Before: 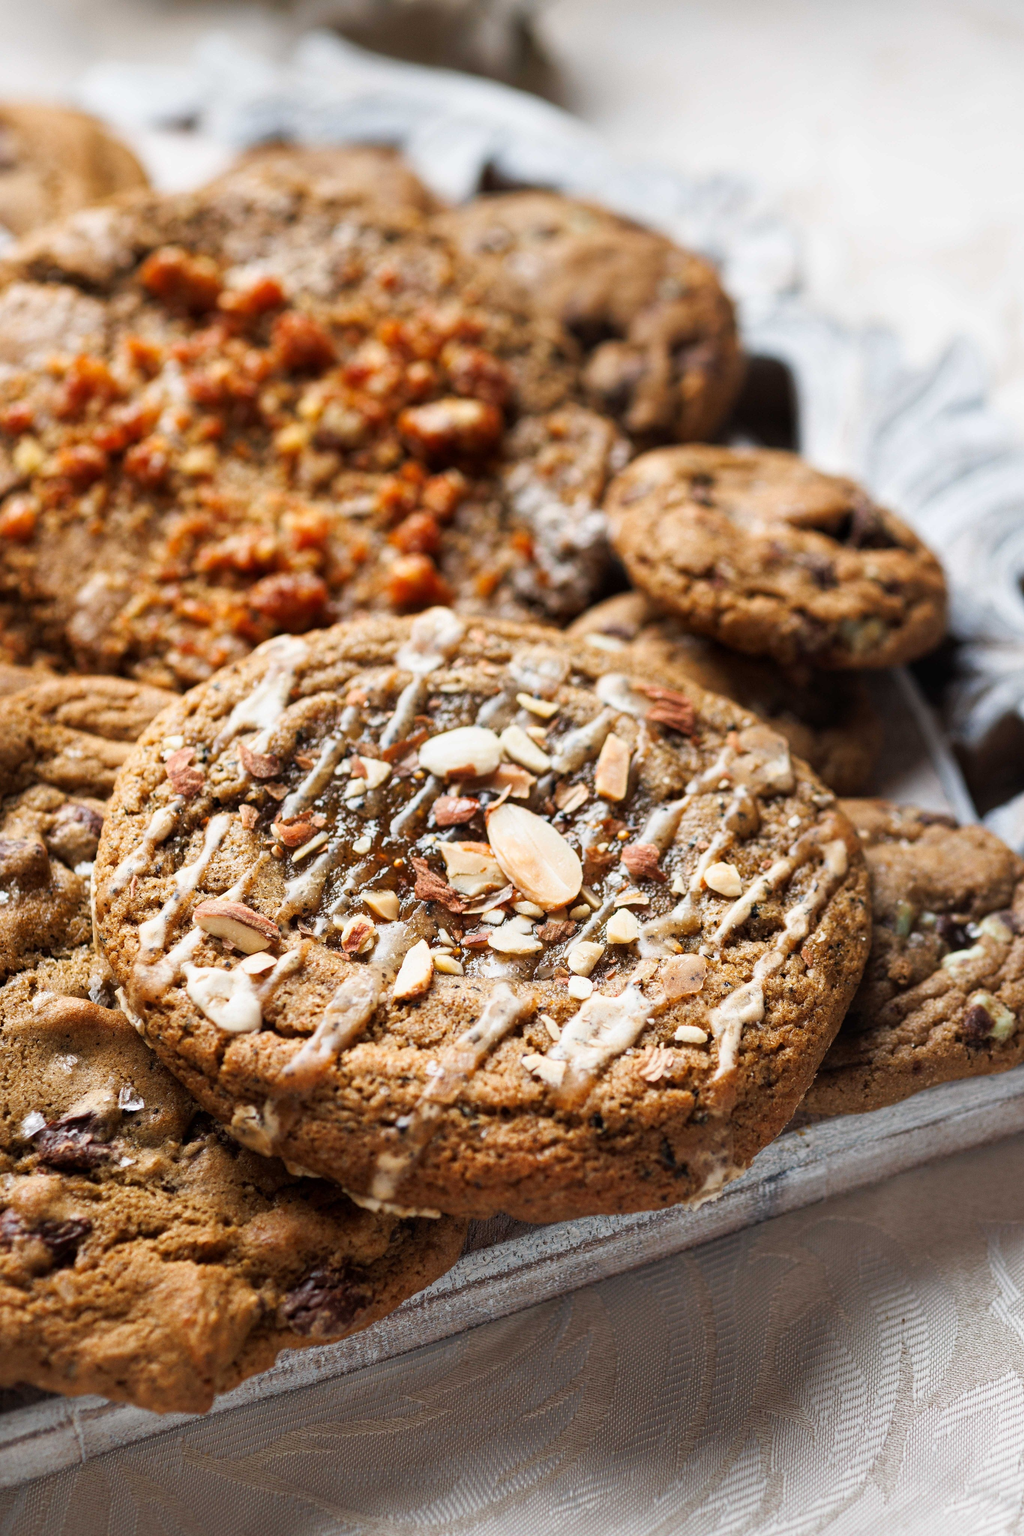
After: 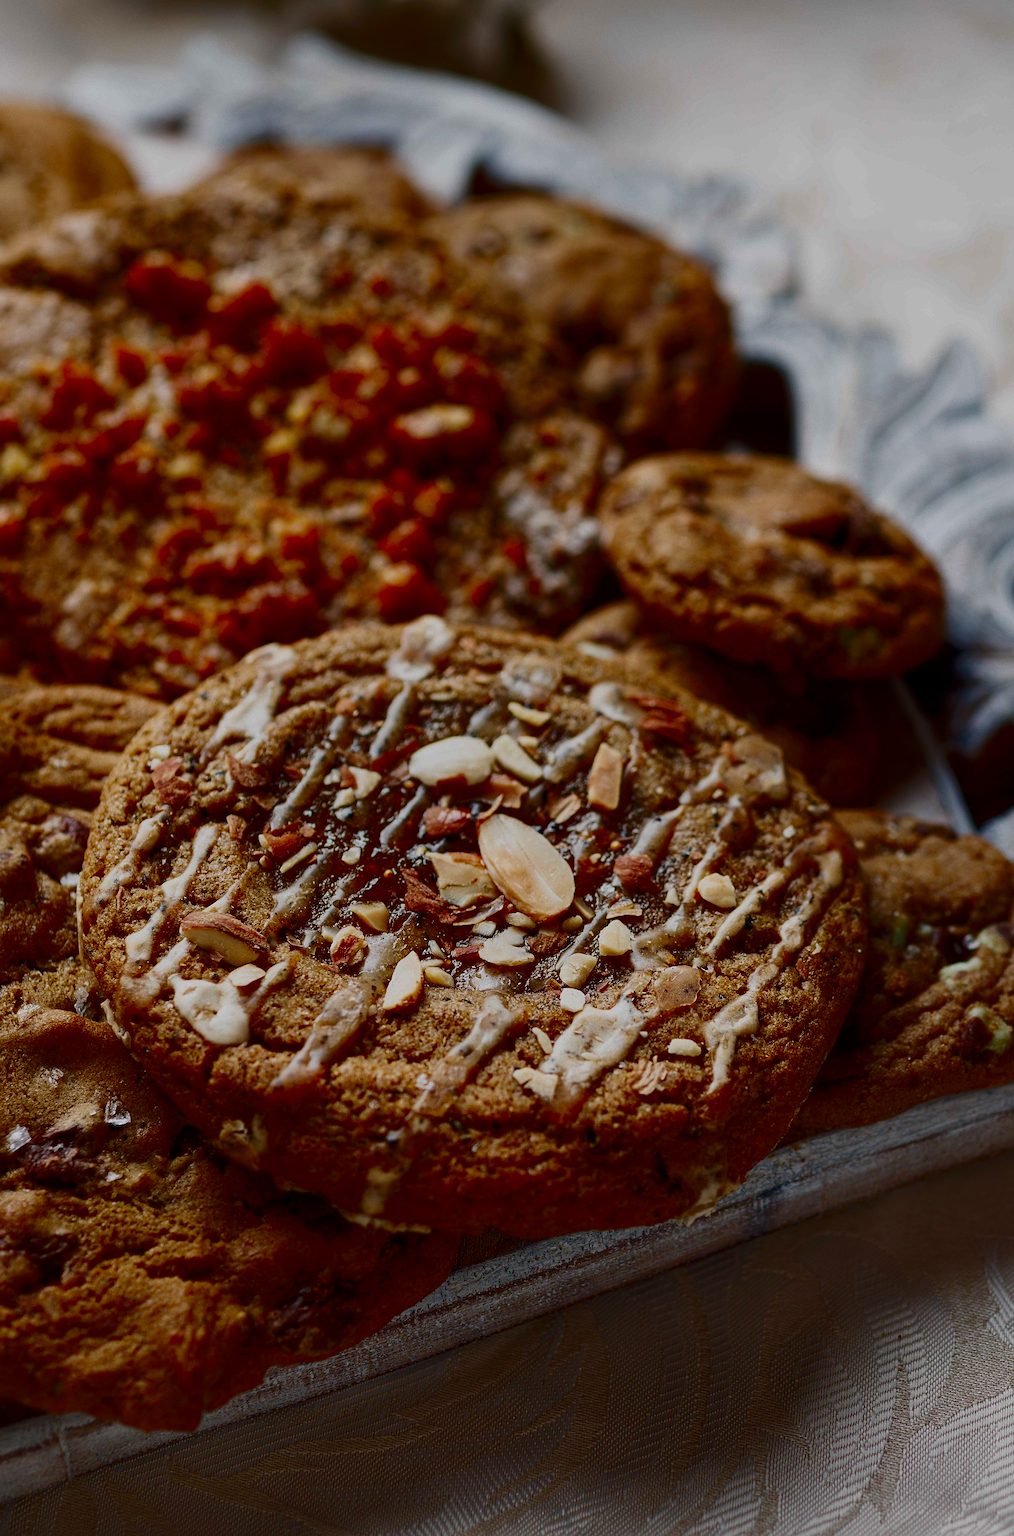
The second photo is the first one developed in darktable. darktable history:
sharpen: on, module defaults
crop and rotate: left 1.526%, right 0.687%, bottom 1.21%
velvia: on, module defaults
tone equalizer: -8 EV 0.263 EV, -7 EV 0.402 EV, -6 EV 0.393 EV, -5 EV 0.26 EV, -3 EV -0.27 EV, -2 EV -0.395 EV, -1 EV -0.44 EV, +0 EV -0.261 EV, edges refinement/feathering 500, mask exposure compensation -1.57 EV, preserve details no
contrast brightness saturation: contrast 0.088, brightness -0.579, saturation 0.174
